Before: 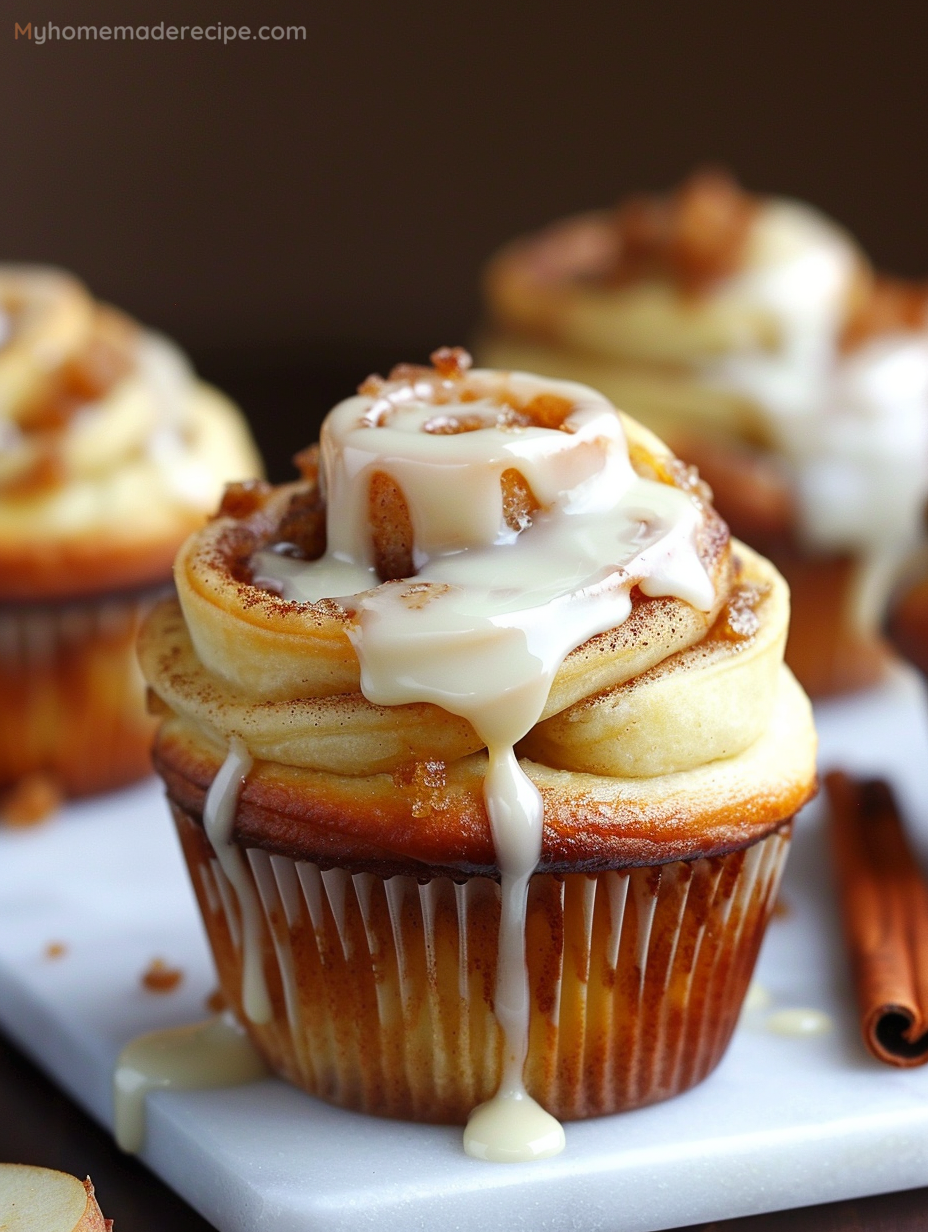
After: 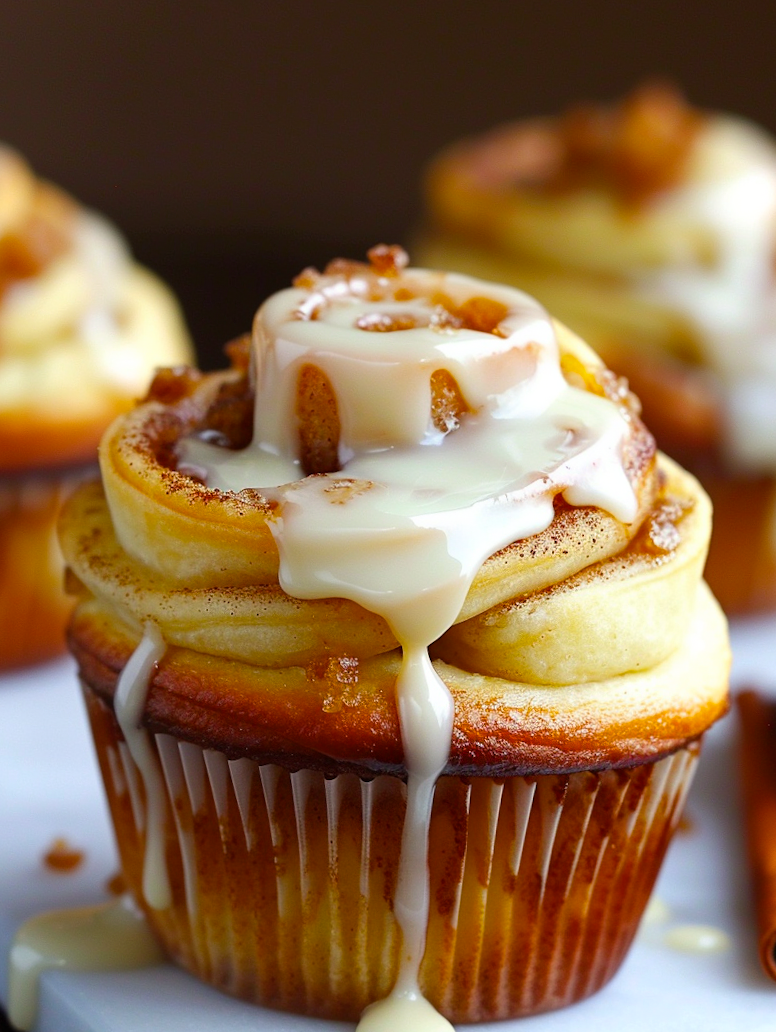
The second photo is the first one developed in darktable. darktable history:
color balance rgb: perceptual saturation grading › global saturation 25.263%, global vibrance 9.631%
crop and rotate: angle -3.31°, left 5.367%, top 5.164%, right 4.631%, bottom 4.727%
